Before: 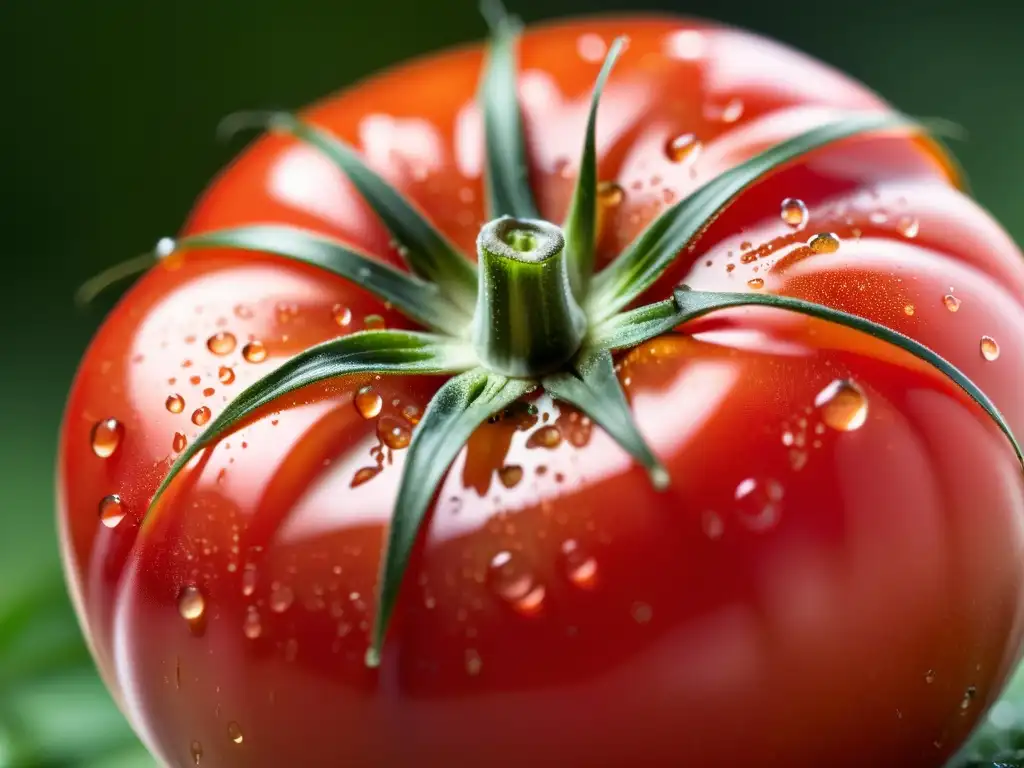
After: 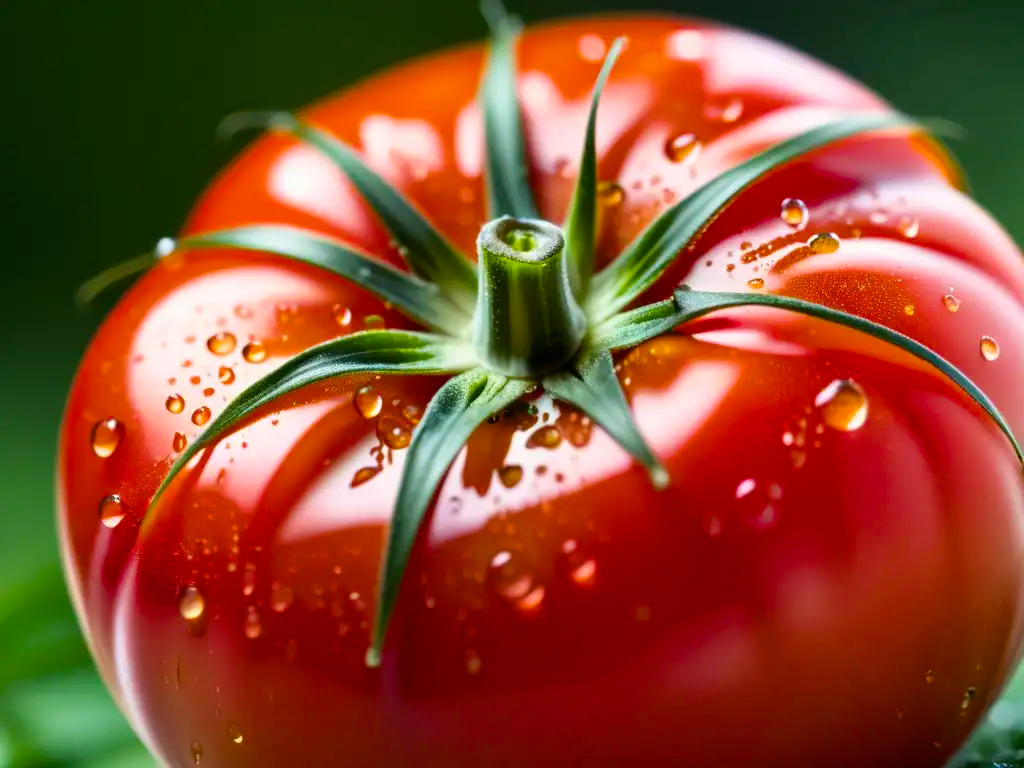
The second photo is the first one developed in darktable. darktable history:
color balance rgb: perceptual saturation grading › global saturation 25.368%, global vibrance 25.226%
